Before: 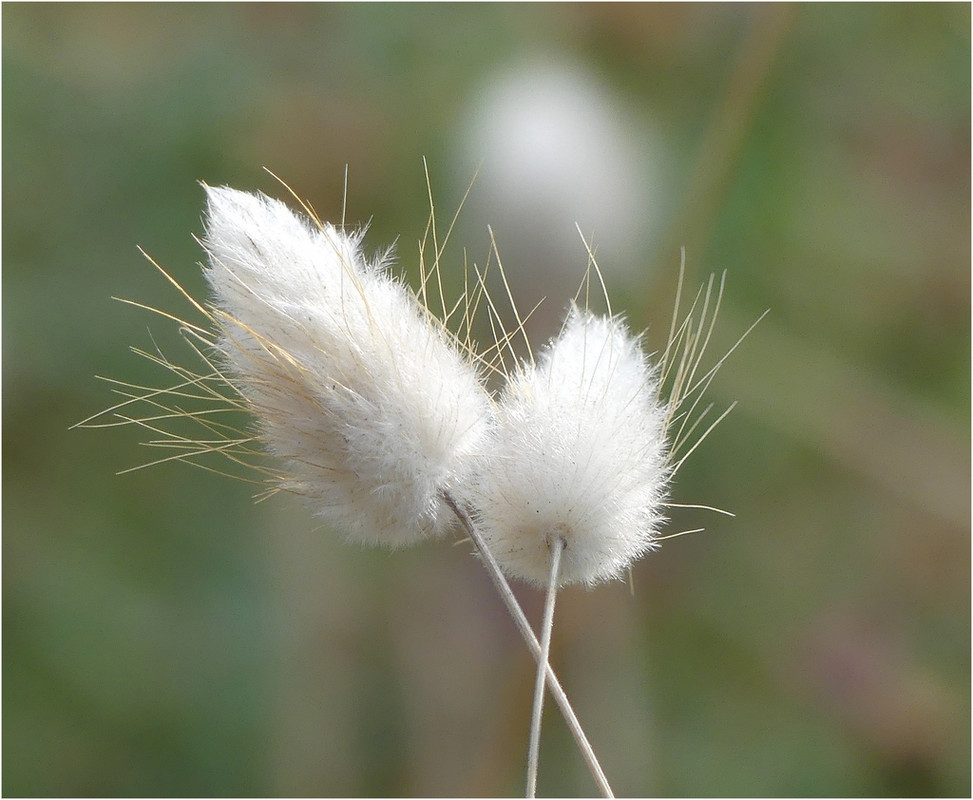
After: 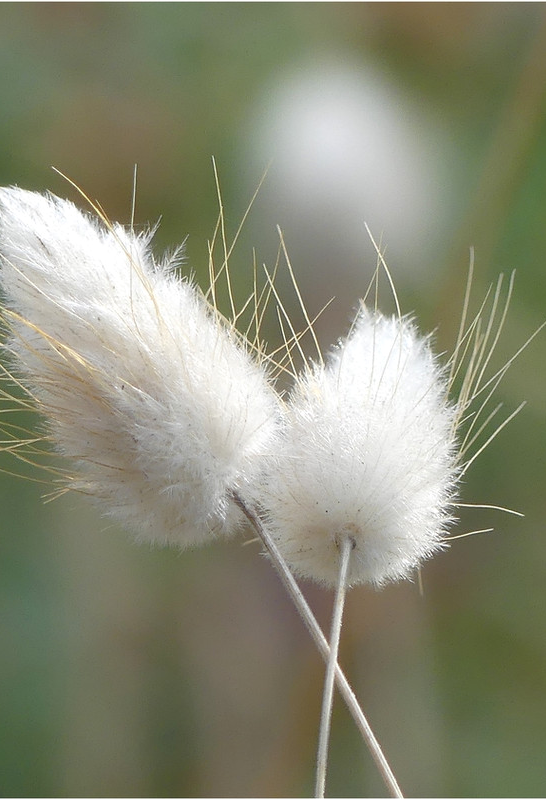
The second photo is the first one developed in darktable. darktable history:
crop: left 21.71%, right 22.12%, bottom 0.015%
exposure: exposure 0.02 EV, compensate highlight preservation false
